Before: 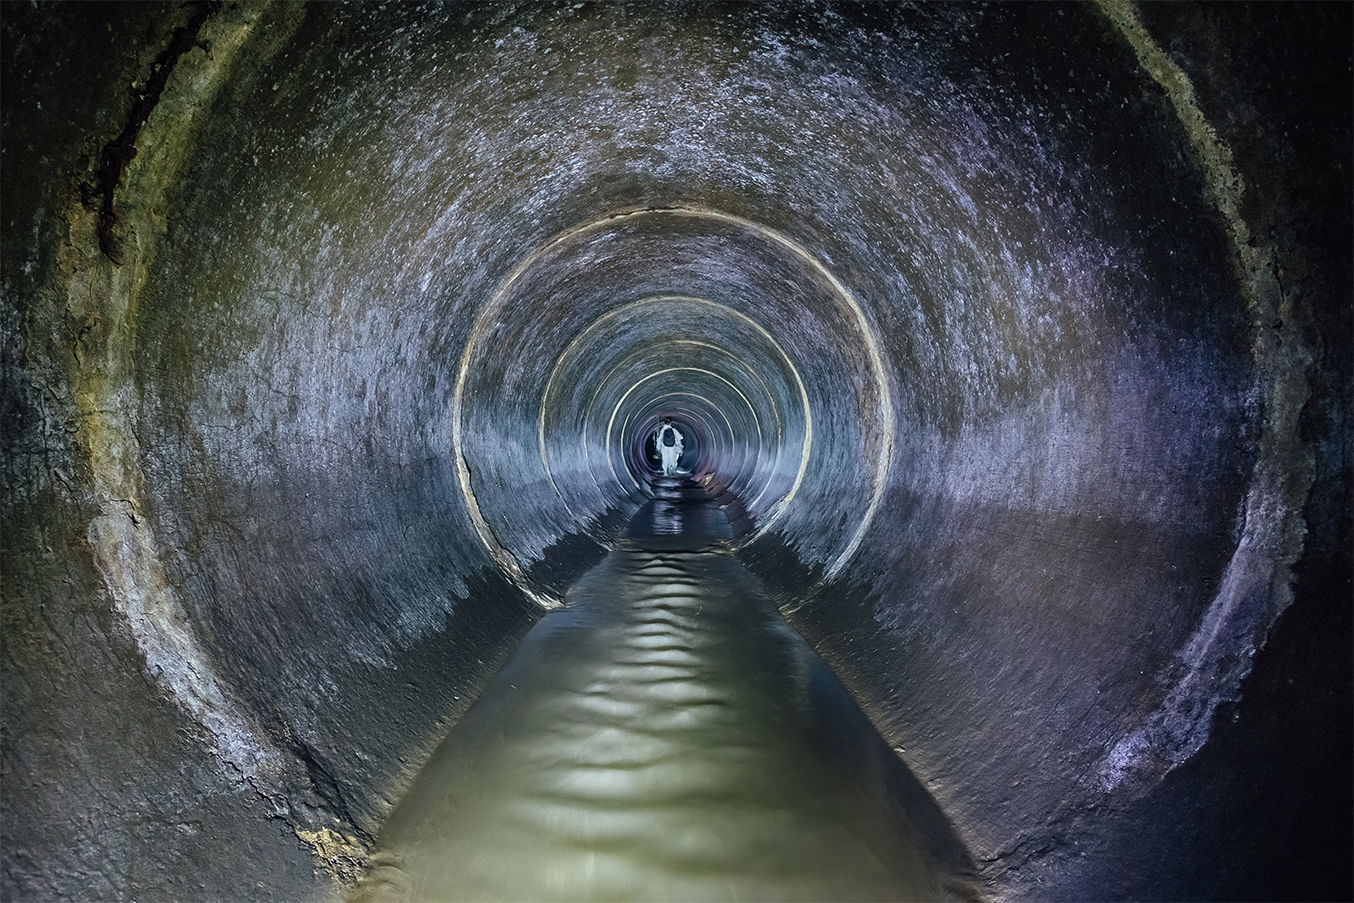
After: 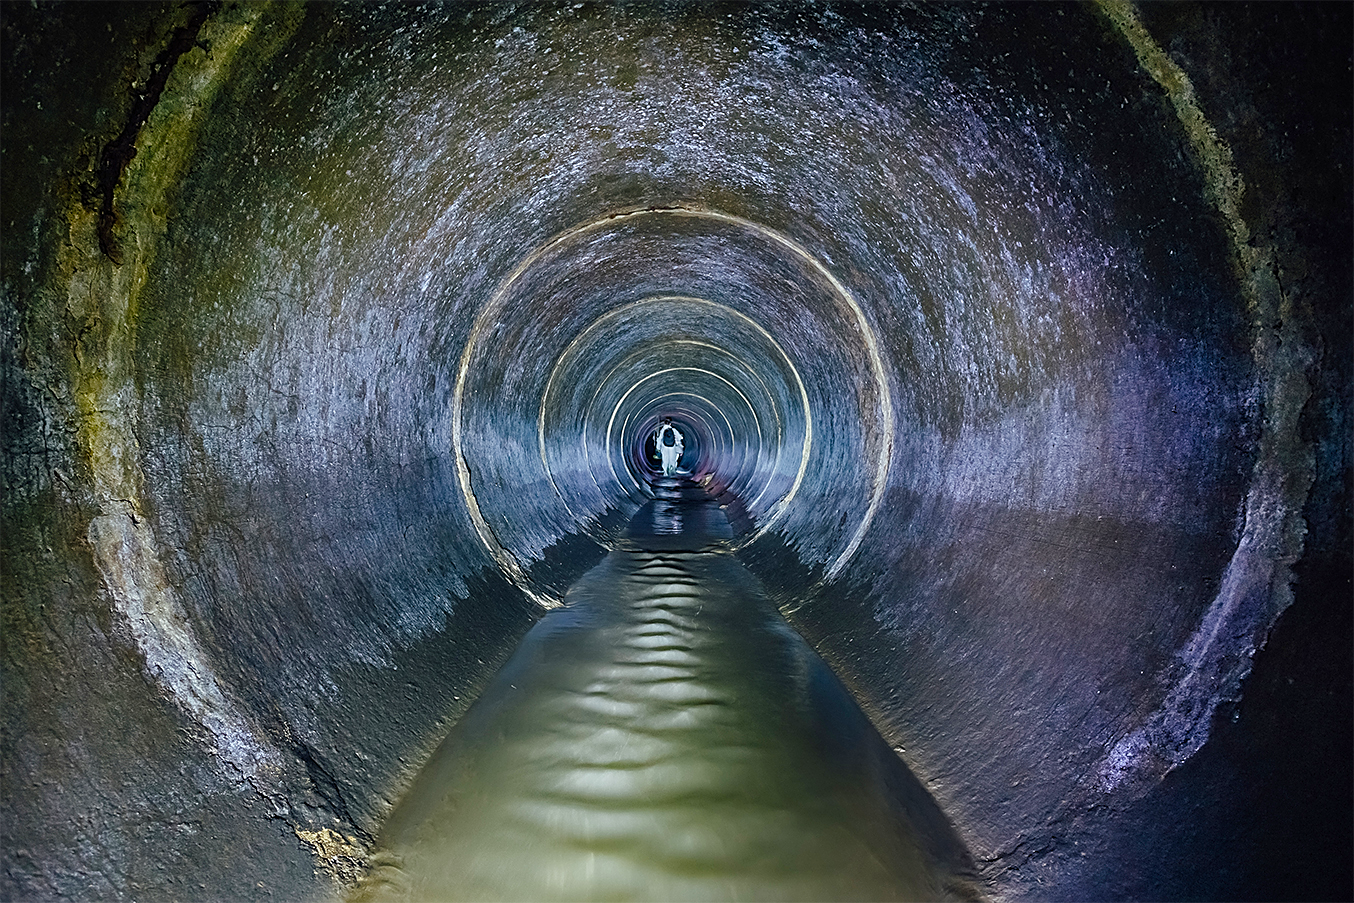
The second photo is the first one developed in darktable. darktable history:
color balance rgb: perceptual saturation grading › global saturation 23.18%, perceptual saturation grading › highlights -23.922%, perceptual saturation grading › mid-tones 23.902%, perceptual saturation grading › shadows 38.861%
sharpen: on, module defaults
